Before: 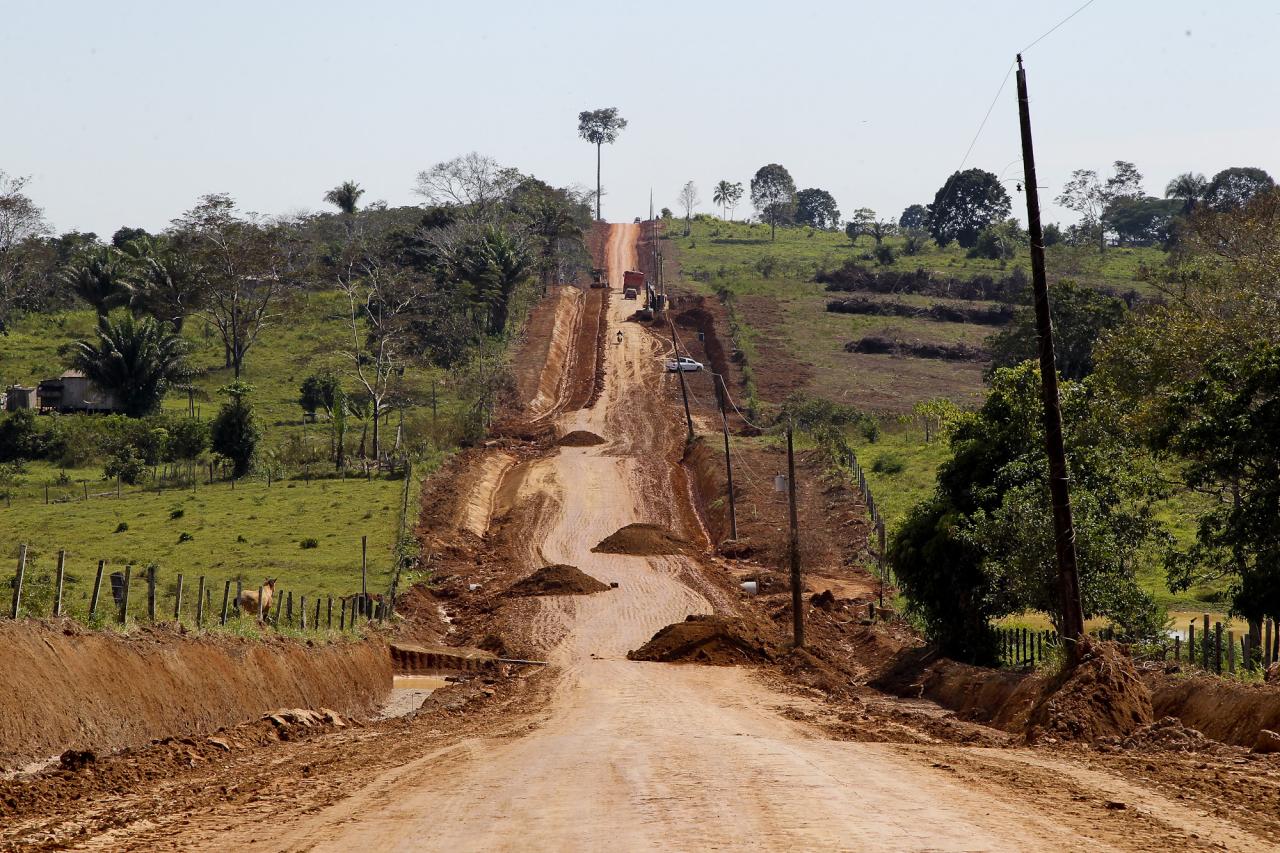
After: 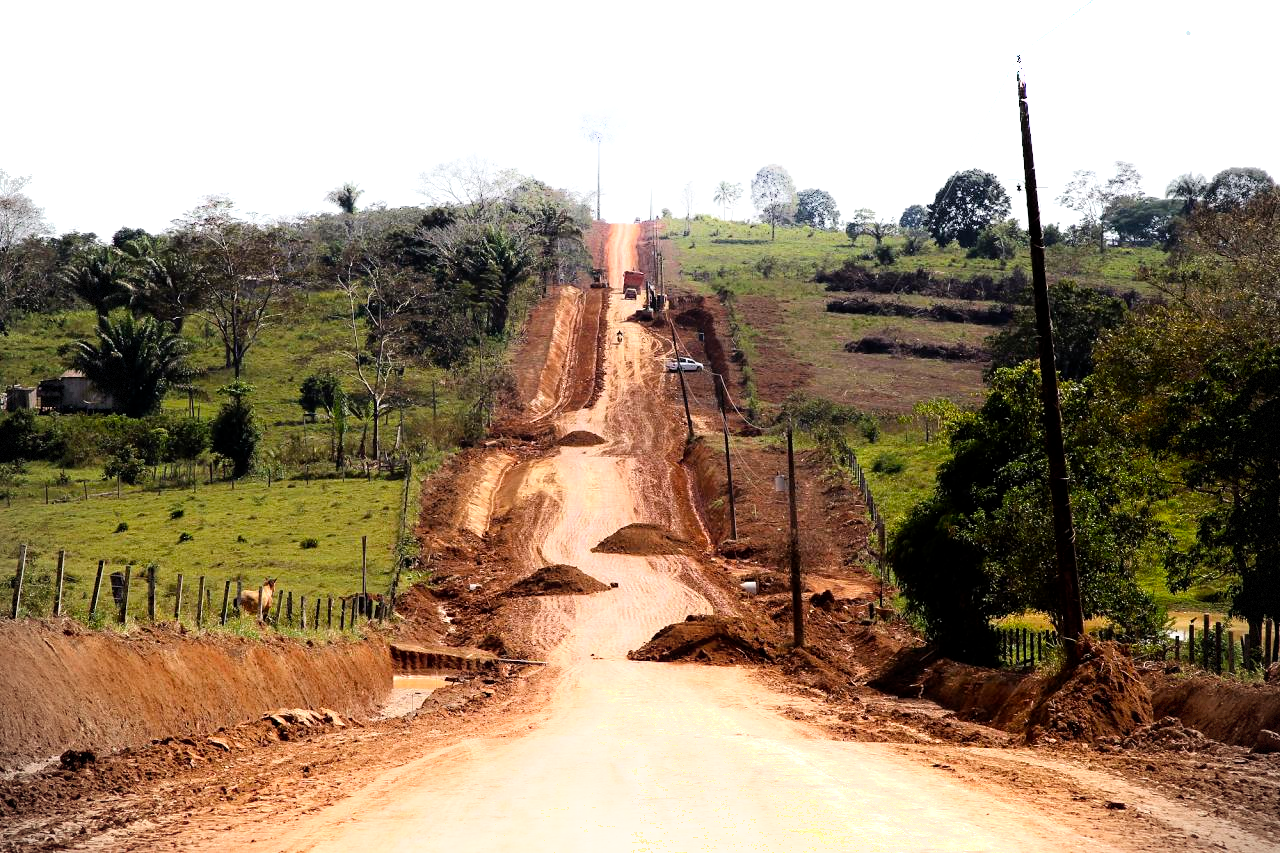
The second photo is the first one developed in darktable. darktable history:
shadows and highlights: shadows -52.51, highlights 87.92, soften with gaussian
vignetting: dithering 8-bit output, unbound false
tone equalizer: -8 EV -0.747 EV, -7 EV -0.688 EV, -6 EV -0.602 EV, -5 EV -0.37 EV, -3 EV 0.389 EV, -2 EV 0.6 EV, -1 EV 0.676 EV, +0 EV 0.771 EV
